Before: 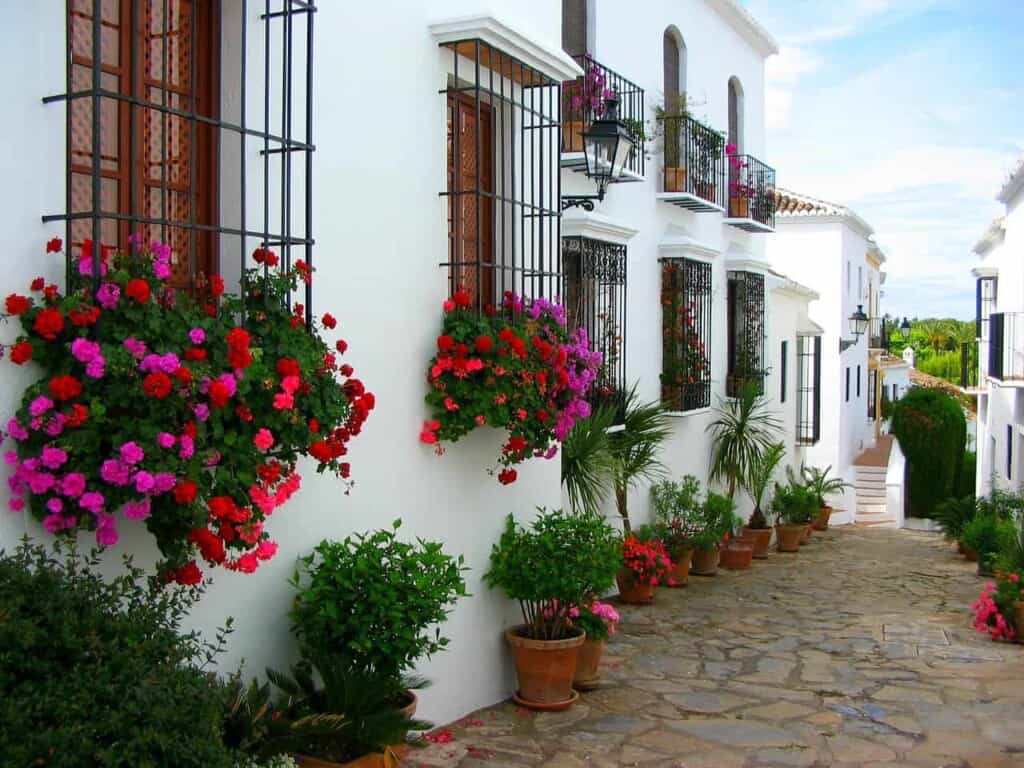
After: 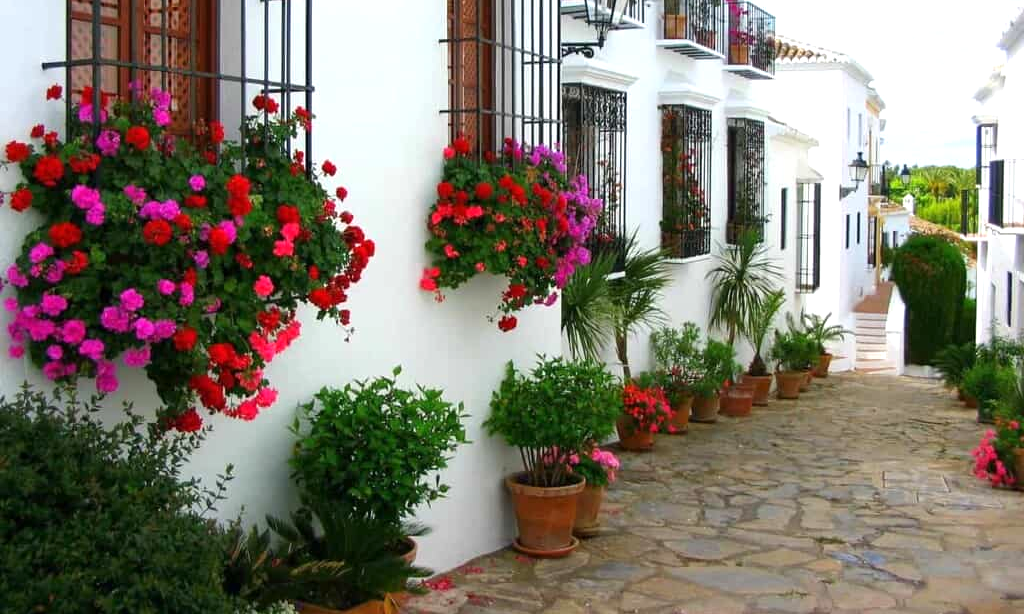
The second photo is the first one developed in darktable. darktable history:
crop and rotate: top 19.998%
exposure: exposure 0.4 EV, compensate highlight preservation false
